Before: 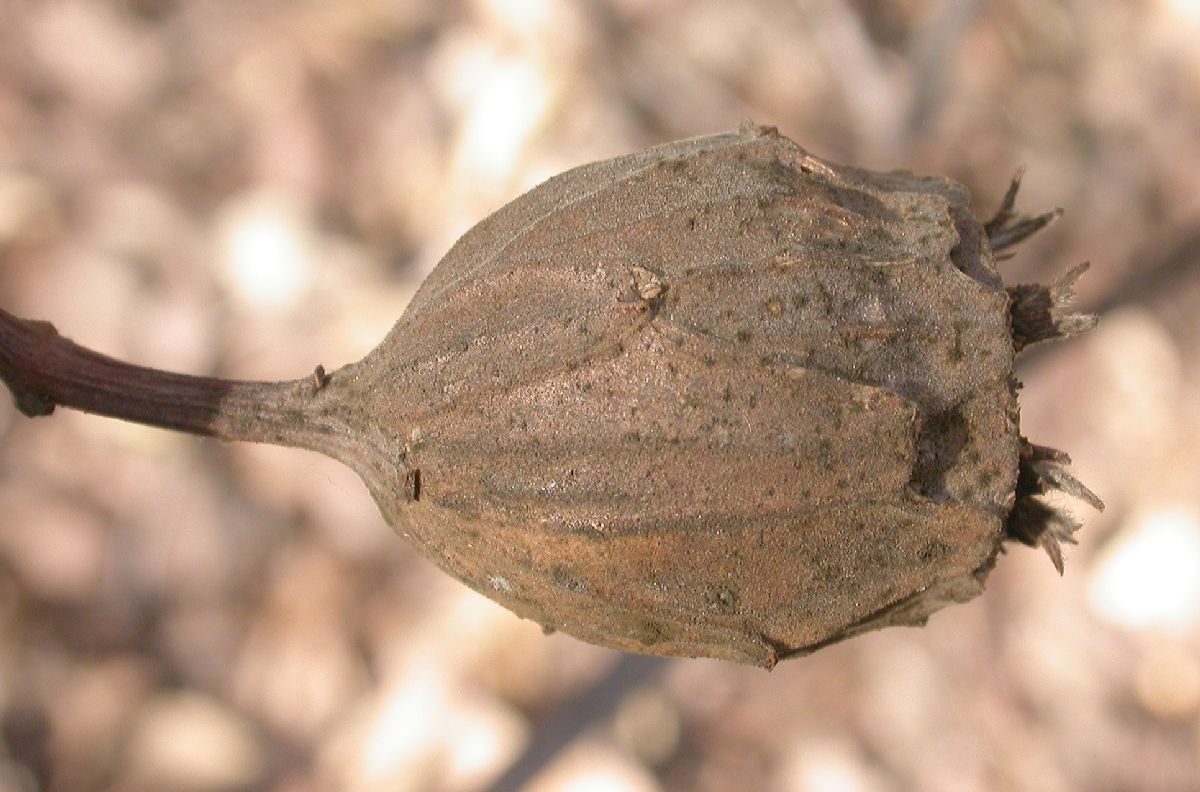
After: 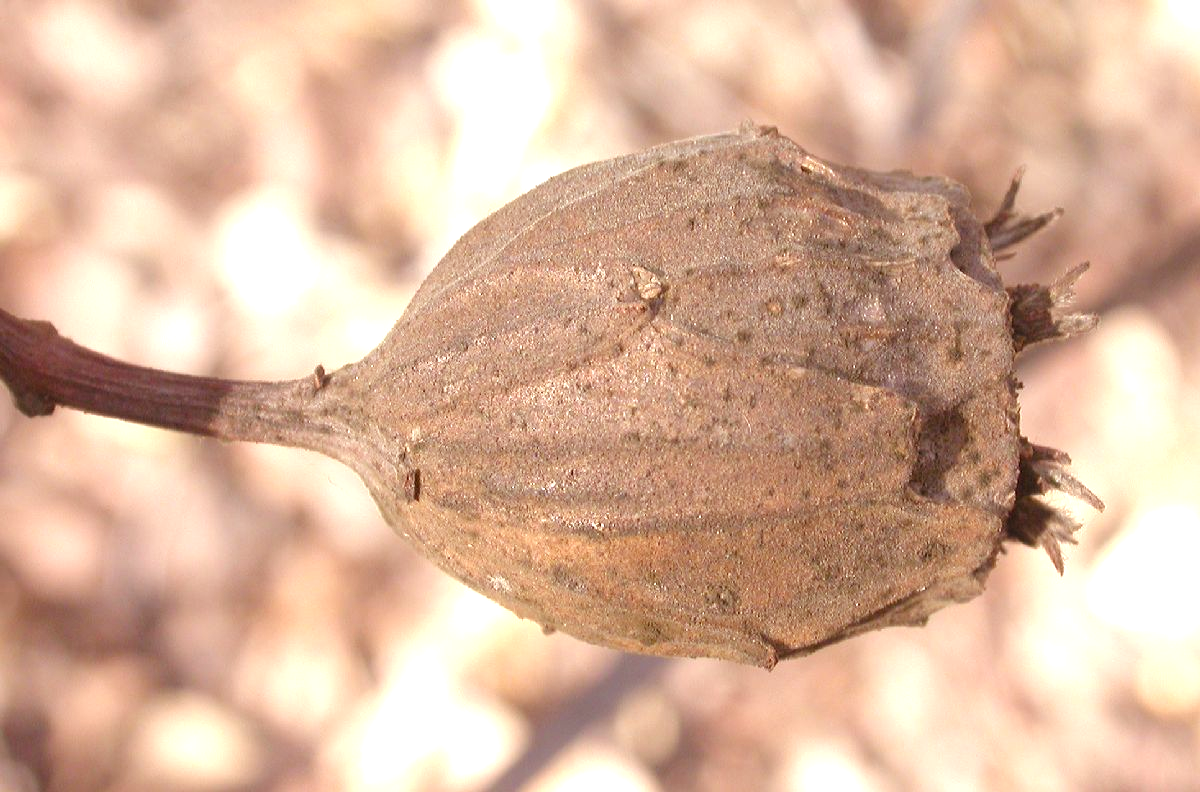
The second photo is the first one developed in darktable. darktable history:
exposure: black level correction 0, exposure 0.68 EV, compensate exposure bias true, compensate highlight preservation false
rgb levels: mode RGB, independent channels, levels [[0, 0.474, 1], [0, 0.5, 1], [0, 0.5, 1]]
